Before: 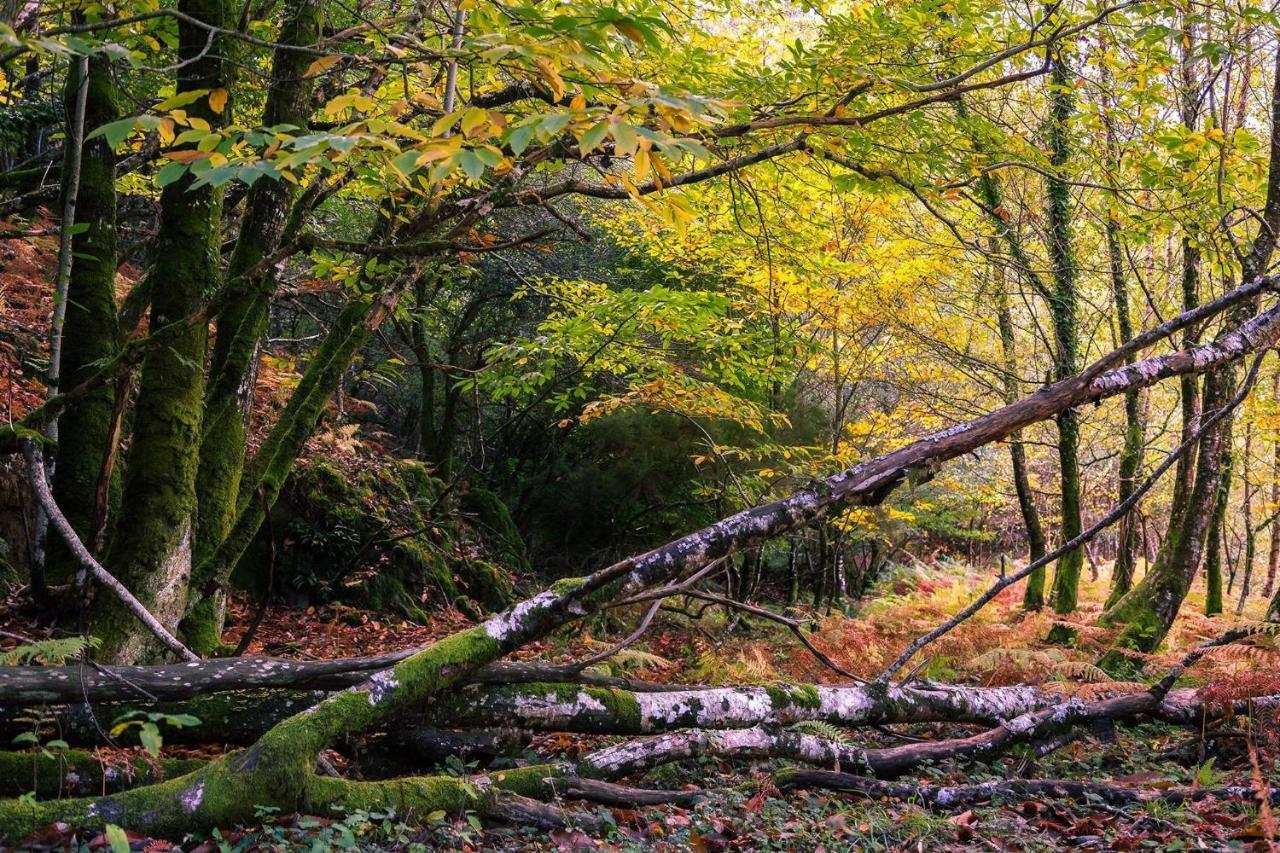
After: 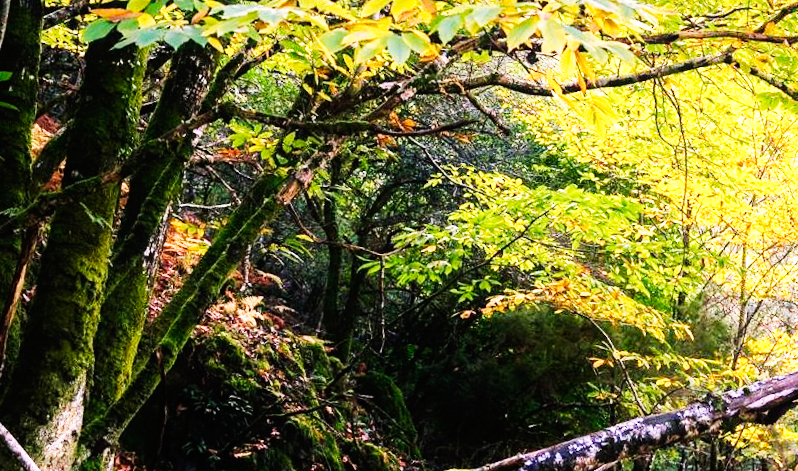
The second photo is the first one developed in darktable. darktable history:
crop and rotate: angle -5.2°, left 2.144%, top 6.983%, right 27.278%, bottom 30.45%
contrast equalizer: octaves 7, y [[0.514, 0.573, 0.581, 0.508, 0.5, 0.5], [0.5 ×6], [0.5 ×6], [0 ×6], [0 ×6]], mix -0.304
tone equalizer: -8 EV -0.426 EV, -7 EV -0.417 EV, -6 EV -0.339 EV, -5 EV -0.224 EV, -3 EV 0.191 EV, -2 EV 0.32 EV, -1 EV 0.387 EV, +0 EV 0.433 EV
base curve: curves: ch0 [(0, 0) (0.007, 0.004) (0.027, 0.03) (0.046, 0.07) (0.207, 0.54) (0.442, 0.872) (0.673, 0.972) (1, 1)], preserve colors none
